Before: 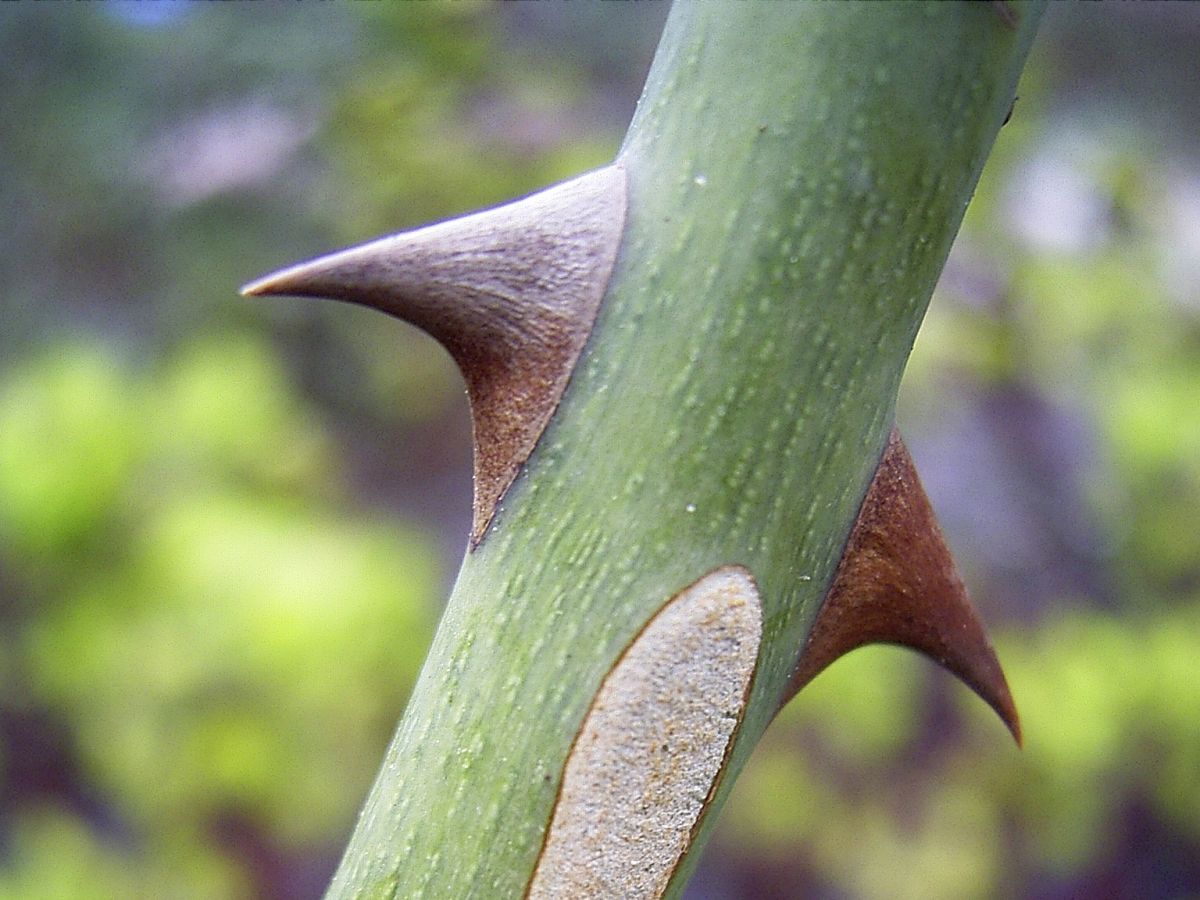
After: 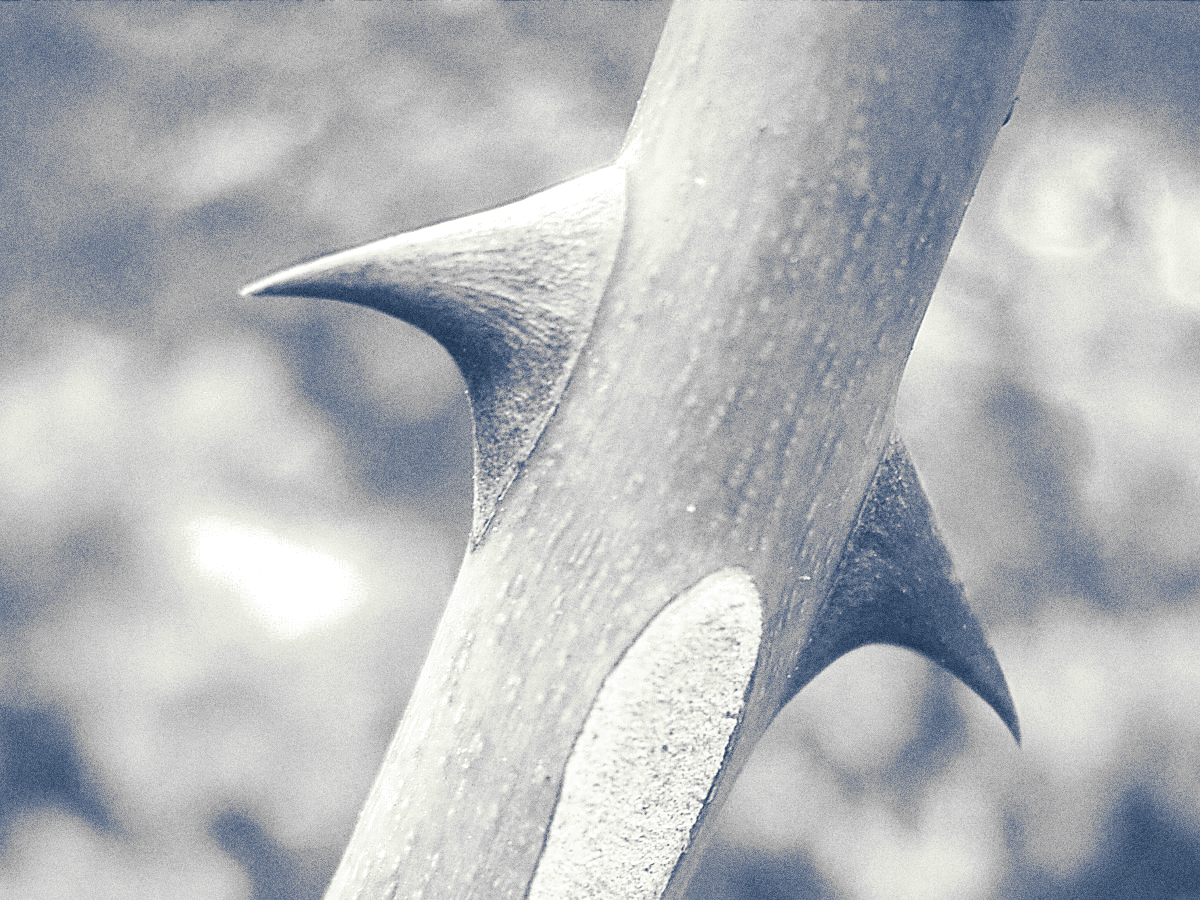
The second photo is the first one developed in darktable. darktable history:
exposure: black level correction -0.023, exposure 1.397 EV, compensate highlight preservation false
monochrome: on, module defaults
split-toning: shadows › hue 226.8°, shadows › saturation 0.84
color balance: mode lift, gamma, gain (sRGB), lift [1, 0.99, 1.01, 0.992], gamma [1, 1.037, 0.974, 0.963]
grain: coarseness 0.09 ISO, strength 40%
white balance: red 0.98, blue 1.034
color zones: curves: ch0 [(0, 0.5) (0.125, 0.4) (0.25, 0.5) (0.375, 0.4) (0.5, 0.4) (0.625, 0.35) (0.75, 0.35) (0.875, 0.5)]; ch1 [(0, 0.35) (0.125, 0.45) (0.25, 0.35) (0.375, 0.35) (0.5, 0.35) (0.625, 0.35) (0.75, 0.45) (0.875, 0.35)]; ch2 [(0, 0.6) (0.125, 0.5) (0.25, 0.5) (0.375, 0.6) (0.5, 0.6) (0.625, 0.5) (0.75, 0.5) (0.875, 0.5)]
filmic rgb: black relative exposure -5.83 EV, white relative exposure 3.4 EV, hardness 3.68
